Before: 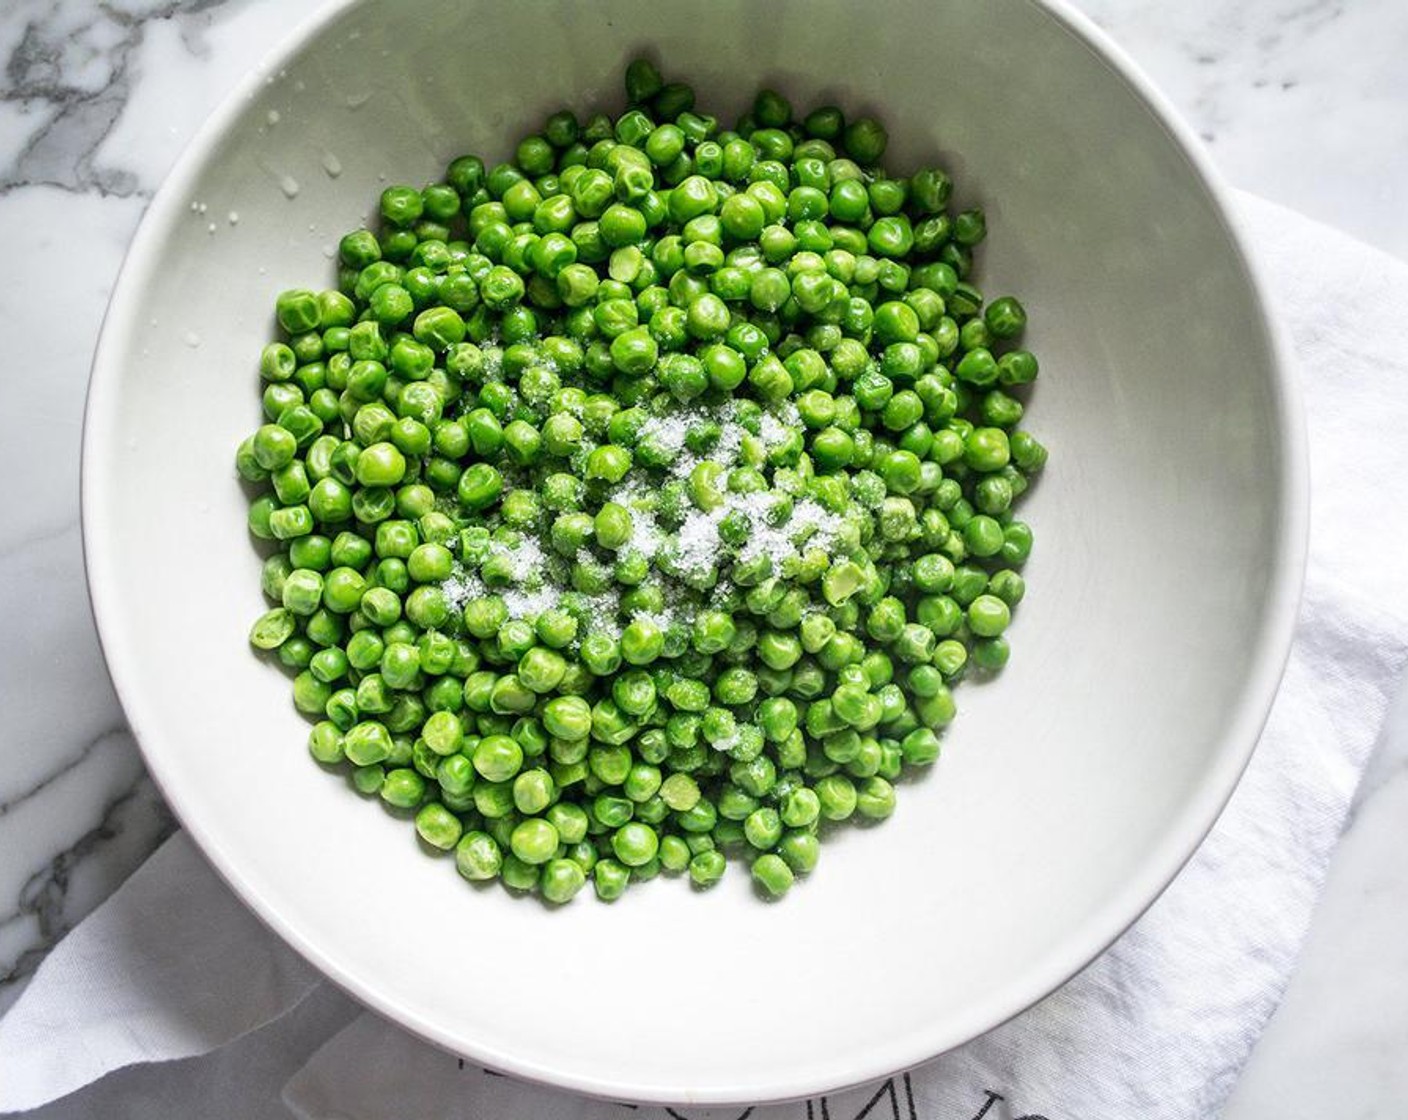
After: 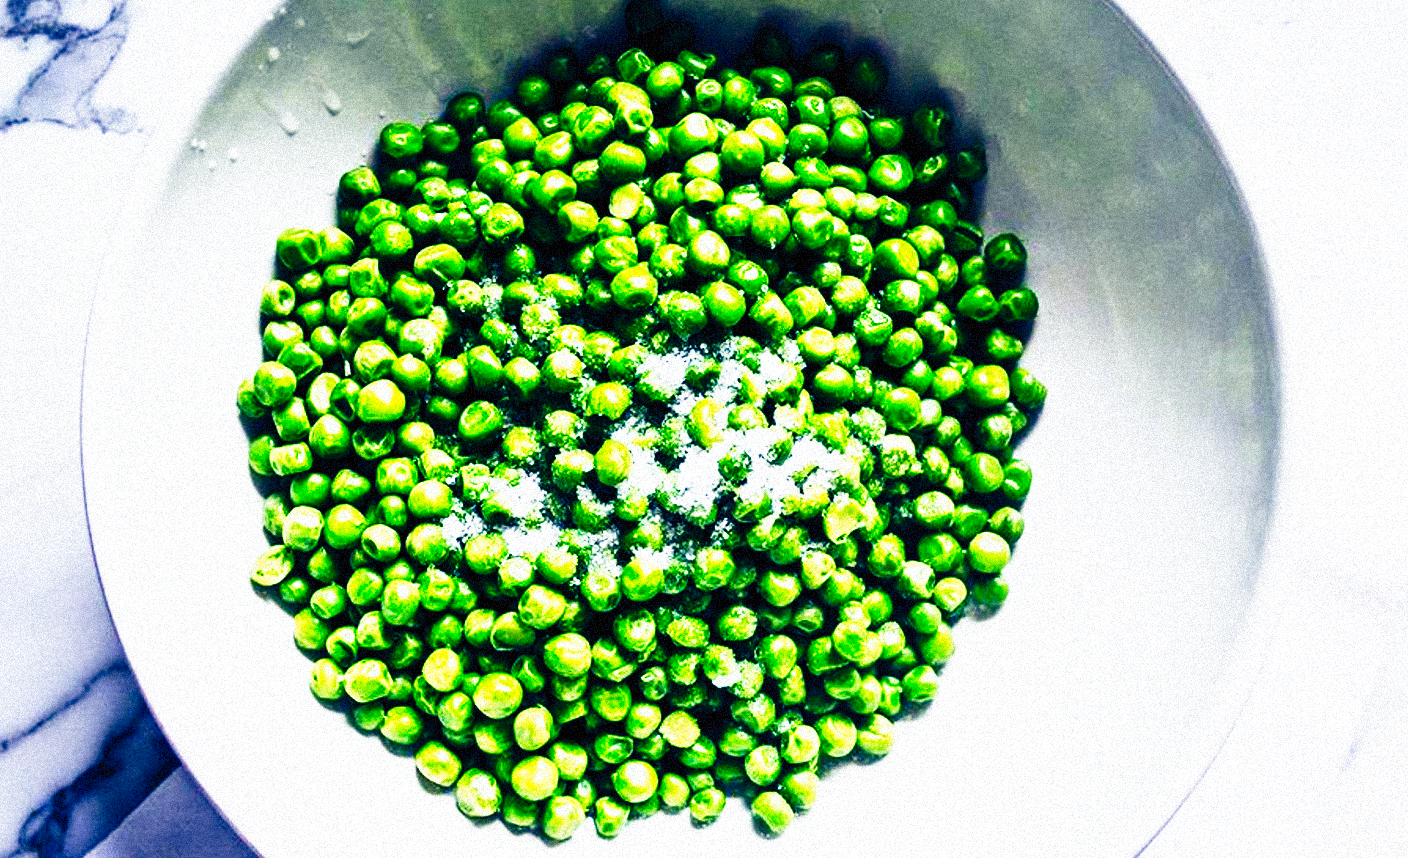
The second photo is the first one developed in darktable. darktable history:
crop: top 5.667%, bottom 17.637%
grain: coarseness 9.38 ISO, strength 34.99%, mid-tones bias 0%
color balance rgb: shadows lift › luminance -41.13%, shadows lift › chroma 14.13%, shadows lift › hue 260°, power › luminance -3.76%, power › chroma 0.56%, power › hue 40.37°, highlights gain › luminance 16.81%, highlights gain › chroma 2.94%, highlights gain › hue 260°, global offset › luminance -0.29%, global offset › chroma 0.31%, global offset › hue 260°, perceptual saturation grading › global saturation 20%, perceptual saturation grading › highlights -13.92%, perceptual saturation grading › shadows 50%
tone curve: curves: ch0 [(0, 0) (0.003, 0.002) (0.011, 0.005) (0.025, 0.011) (0.044, 0.017) (0.069, 0.021) (0.1, 0.027) (0.136, 0.035) (0.177, 0.05) (0.224, 0.076) (0.277, 0.126) (0.335, 0.212) (0.399, 0.333) (0.468, 0.473) (0.543, 0.627) (0.623, 0.784) (0.709, 0.9) (0.801, 0.963) (0.898, 0.988) (1, 1)], preserve colors none
